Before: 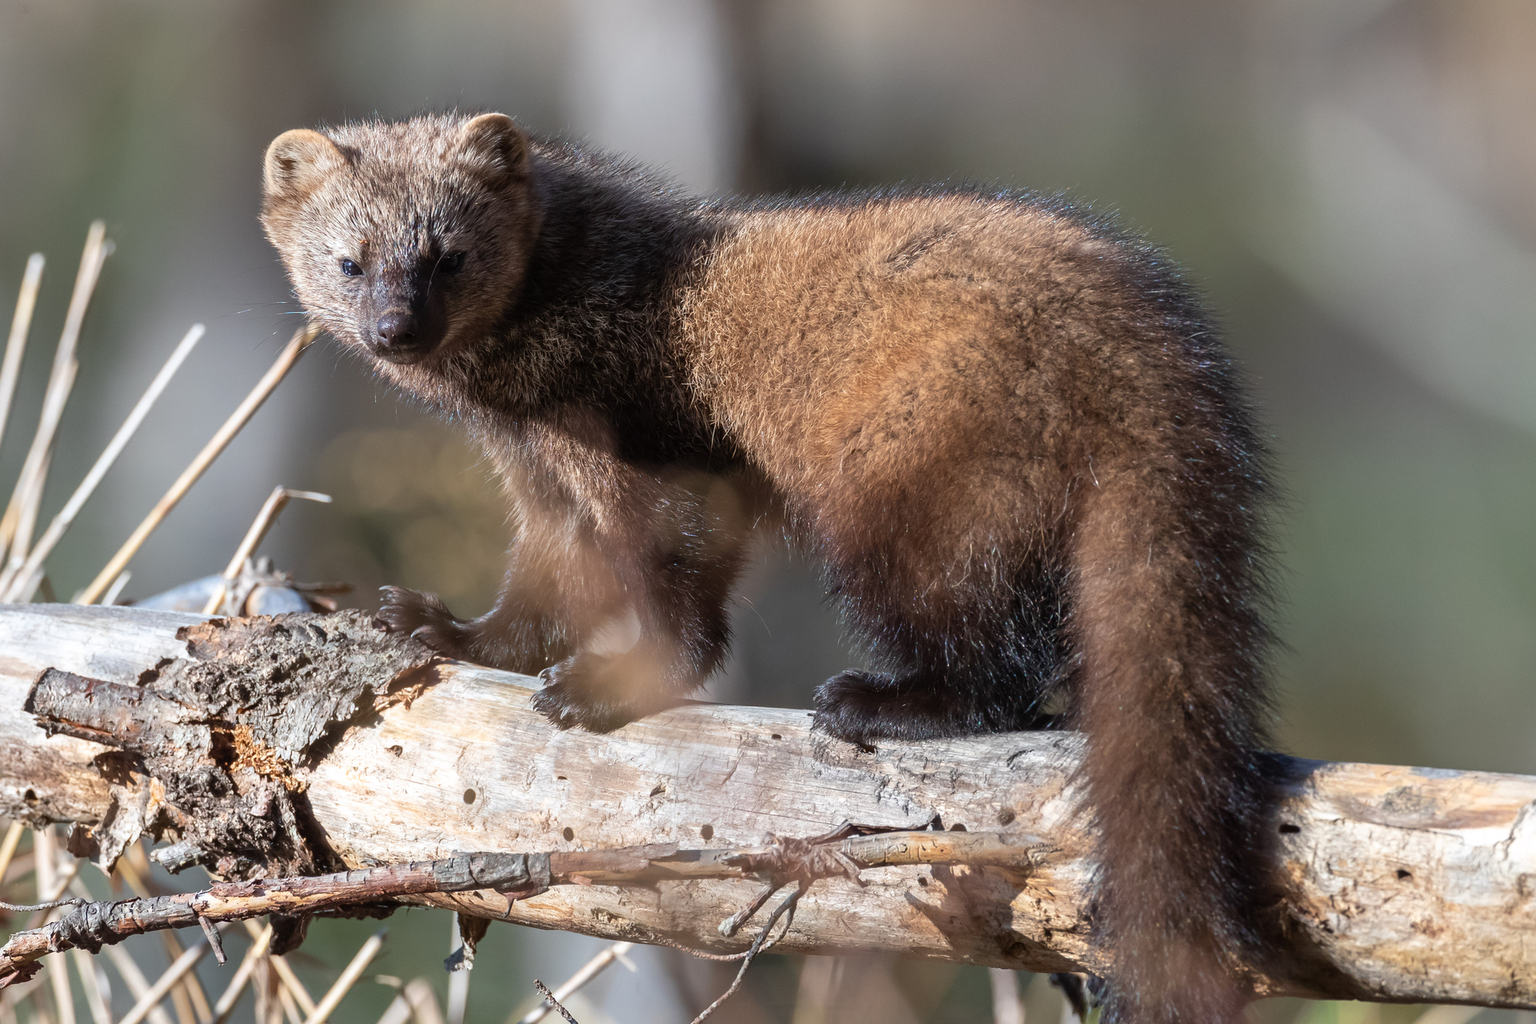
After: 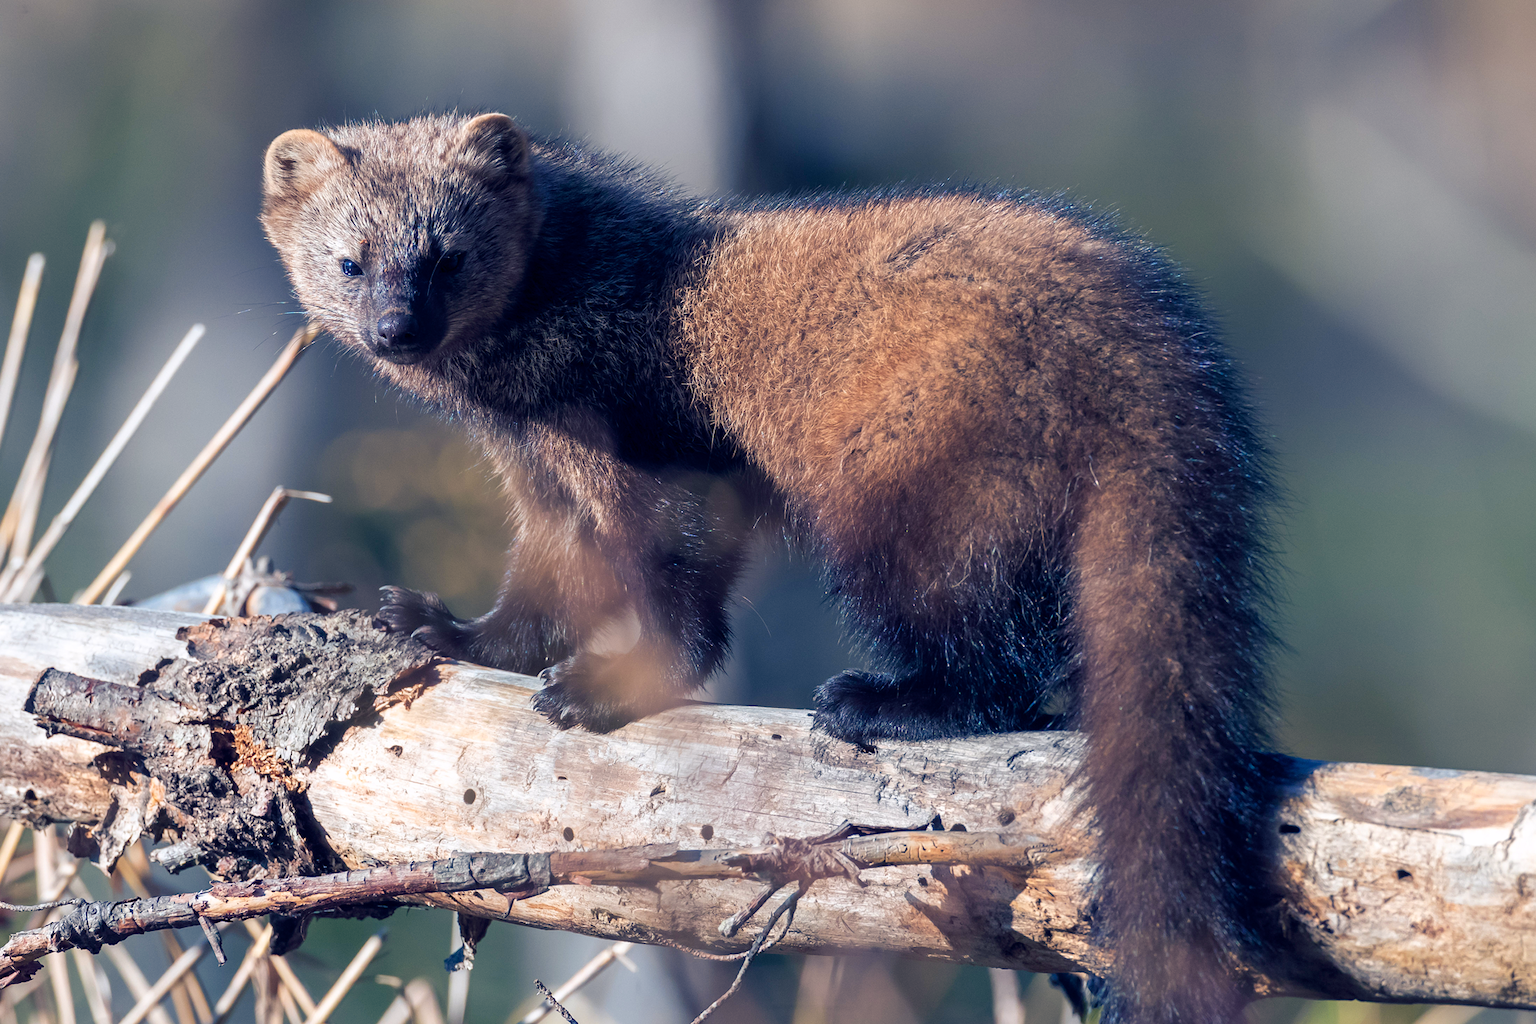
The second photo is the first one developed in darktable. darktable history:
color balance rgb: shadows lift › luminance -40.808%, shadows lift › chroma 13.838%, shadows lift › hue 257.24°, power › hue 329.52°, highlights gain › chroma 0.194%, highlights gain › hue 332.73°, global offset › chroma 0.092%, global offset › hue 253.28°, perceptual saturation grading › global saturation 20.466%, perceptual saturation grading › highlights -19.839%, perceptual saturation grading › shadows 29.921%, hue shift -7.42°
